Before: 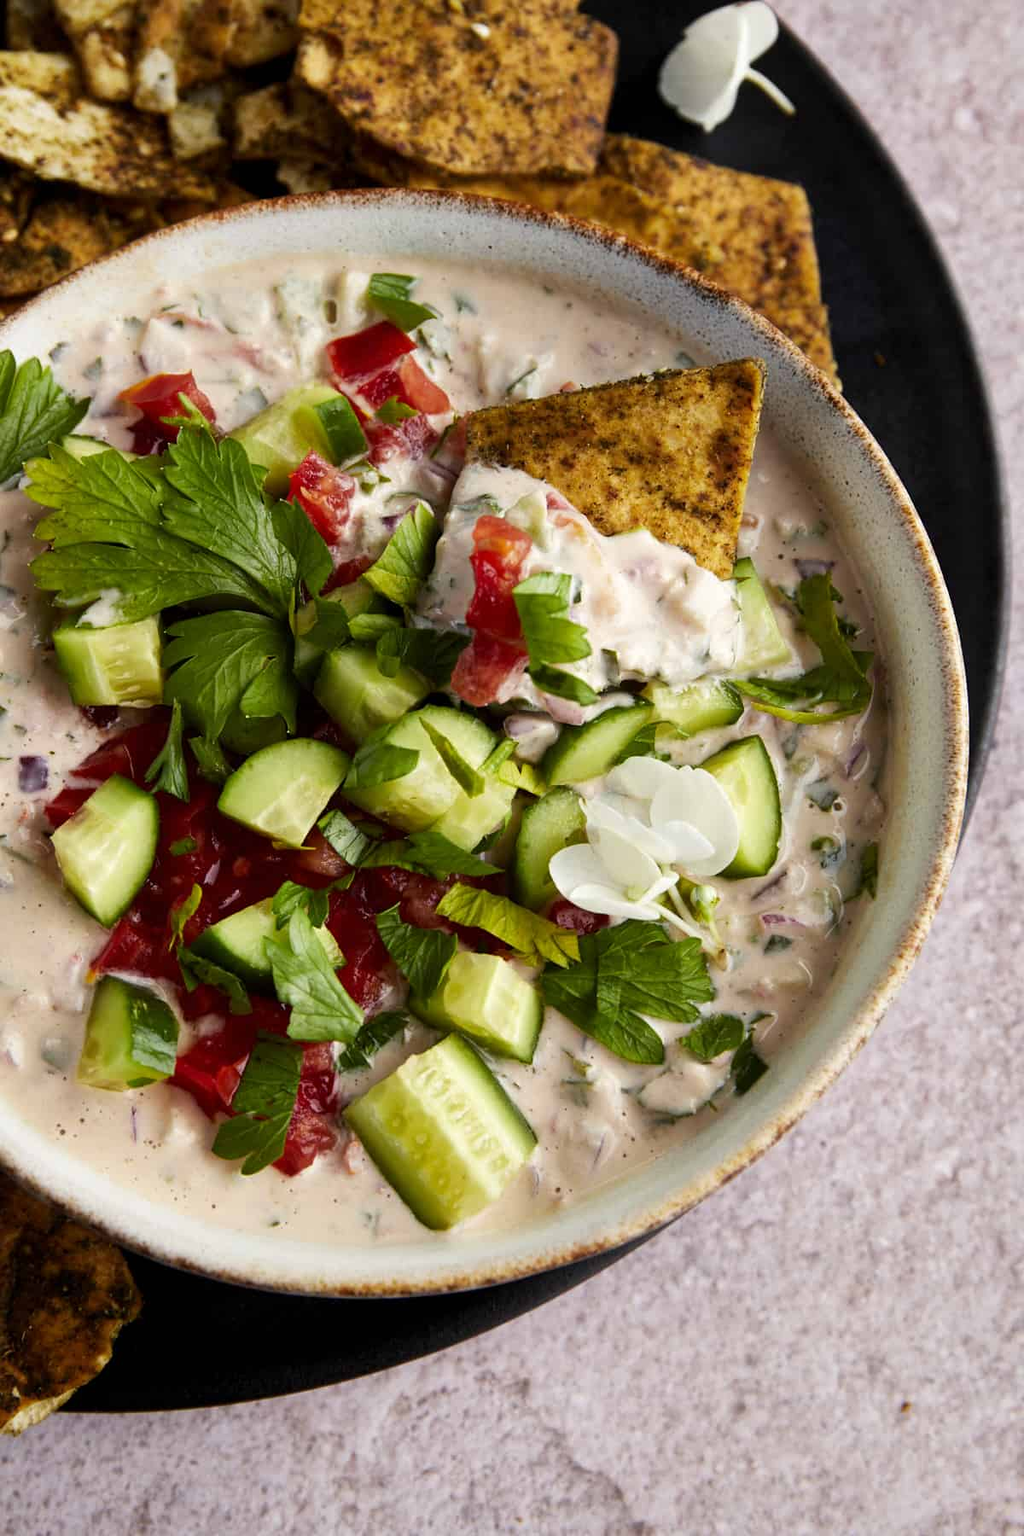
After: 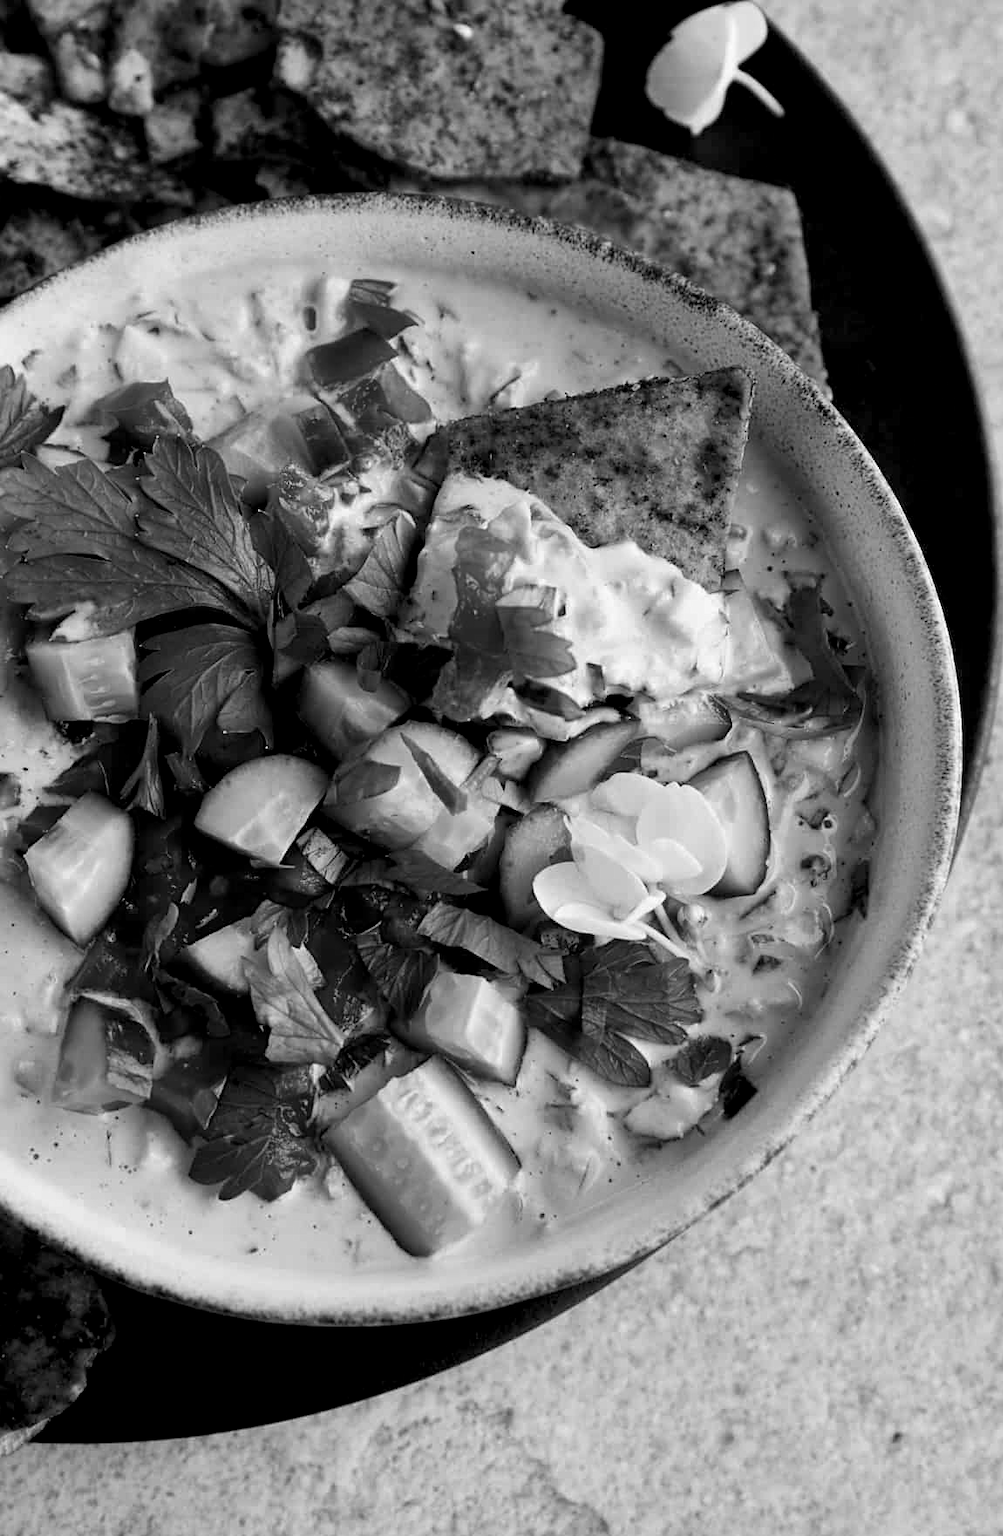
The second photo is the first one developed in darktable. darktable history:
sharpen: amount 0.213
crop and rotate: left 2.696%, right 1.305%, bottom 2.091%
color calibration: output gray [0.253, 0.26, 0.487, 0], gray › normalize channels true, illuminant custom, x 0.368, y 0.373, temperature 4333.35 K, gamut compression 0.013
color balance rgb: global offset › luminance -0.422%, linear chroma grading › global chroma 25.449%, perceptual saturation grading › global saturation 19.357%, global vibrance 20%
